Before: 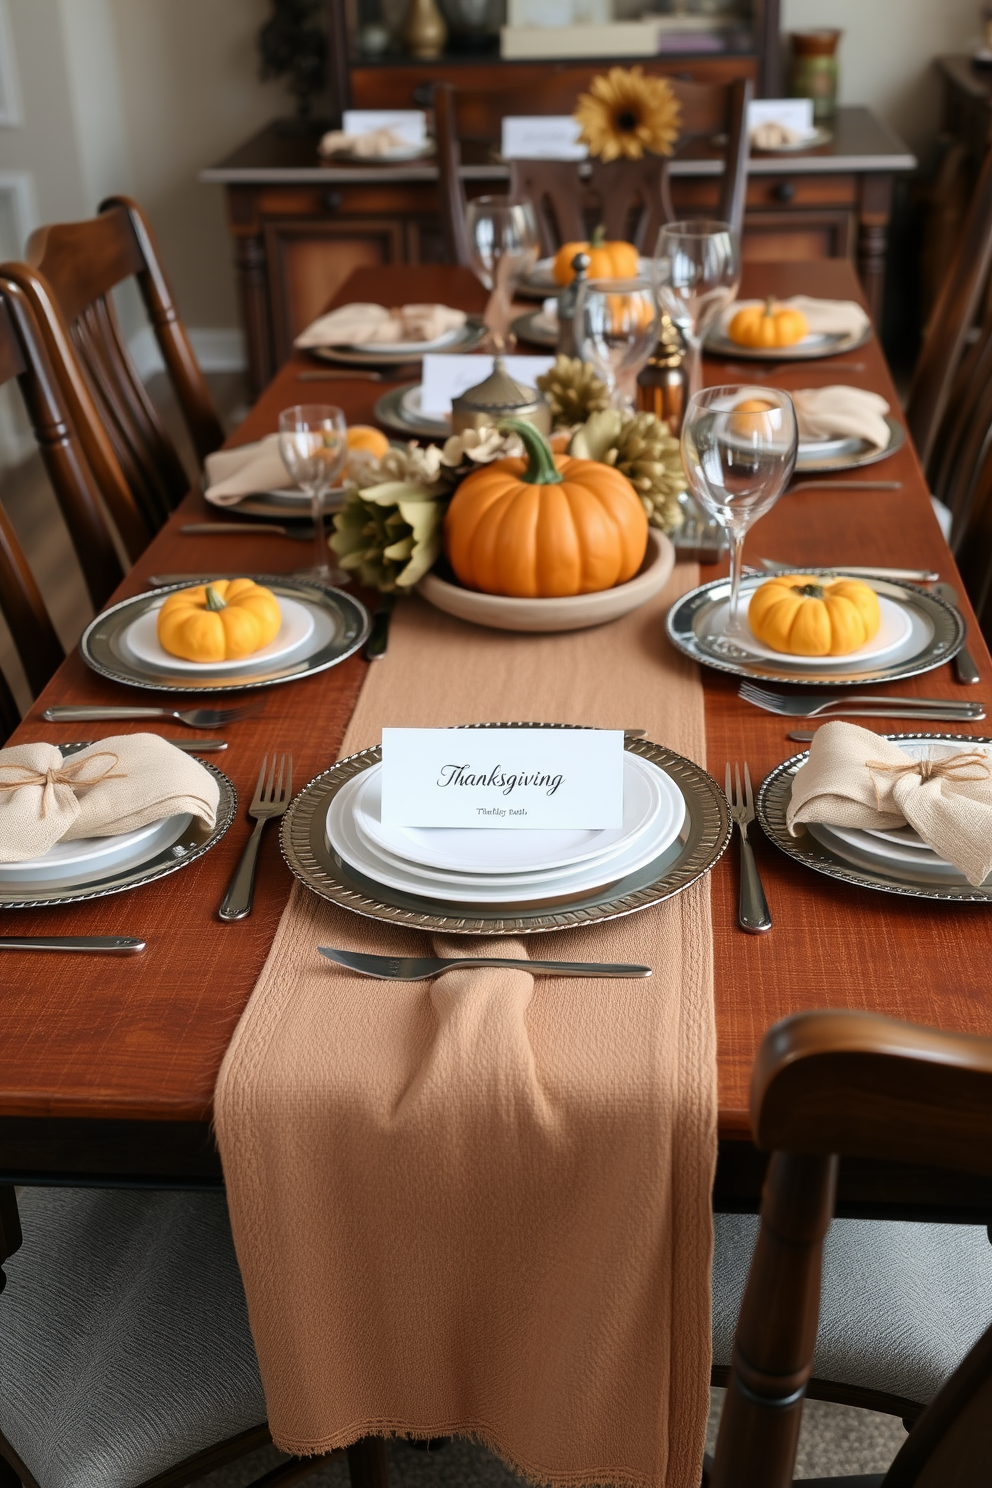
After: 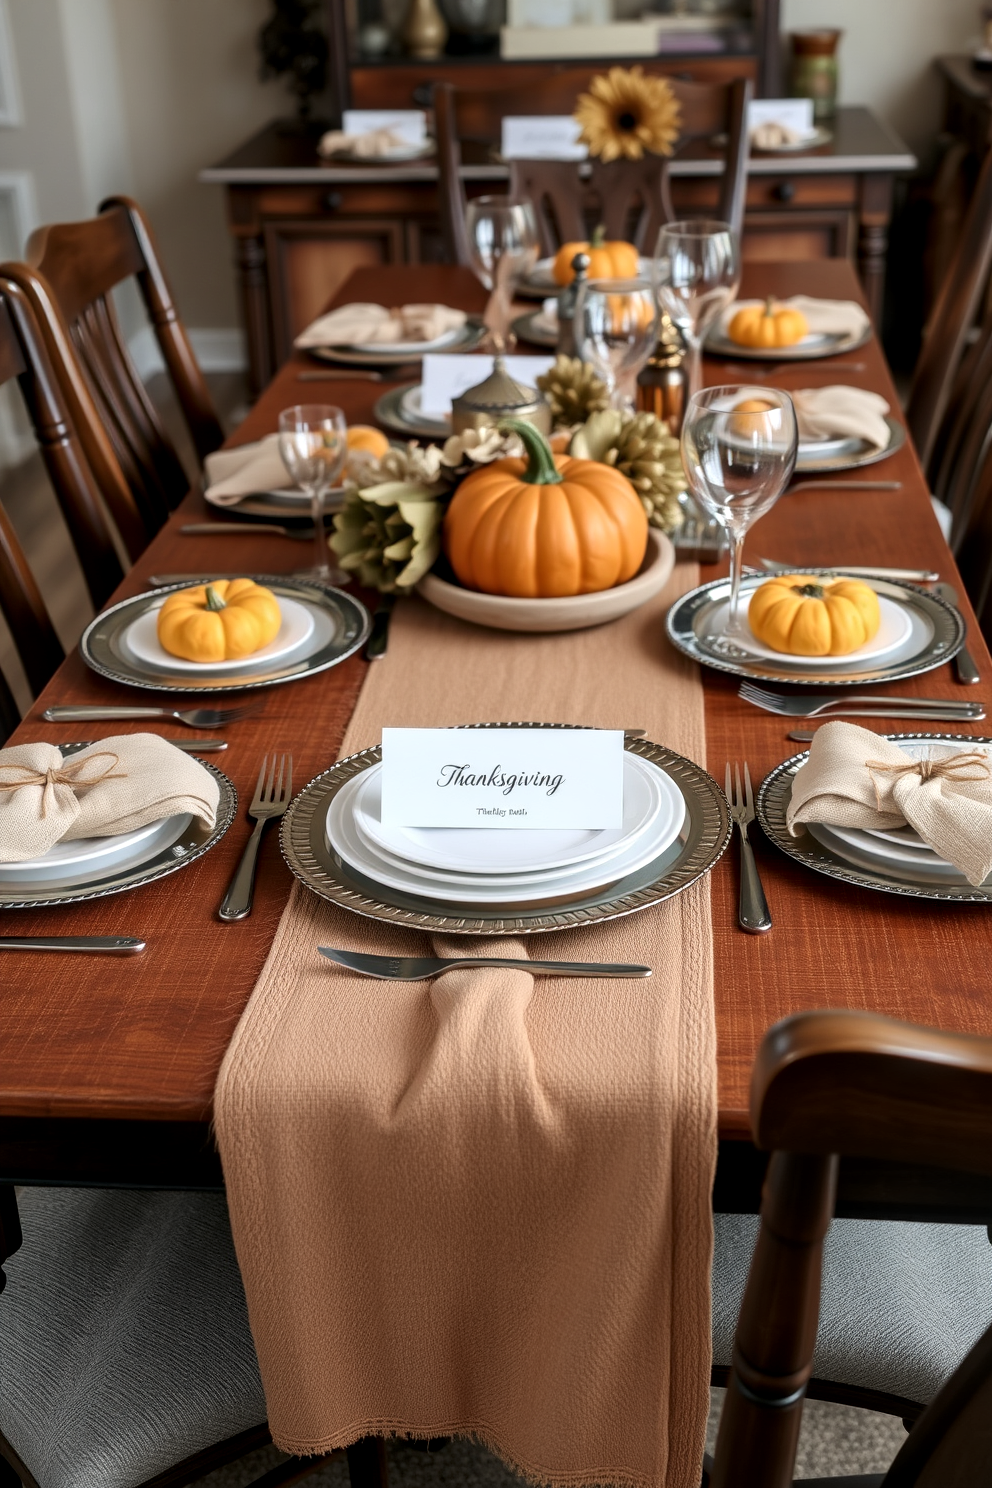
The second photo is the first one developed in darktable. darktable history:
contrast brightness saturation: saturation -0.048
local contrast: detail 130%
